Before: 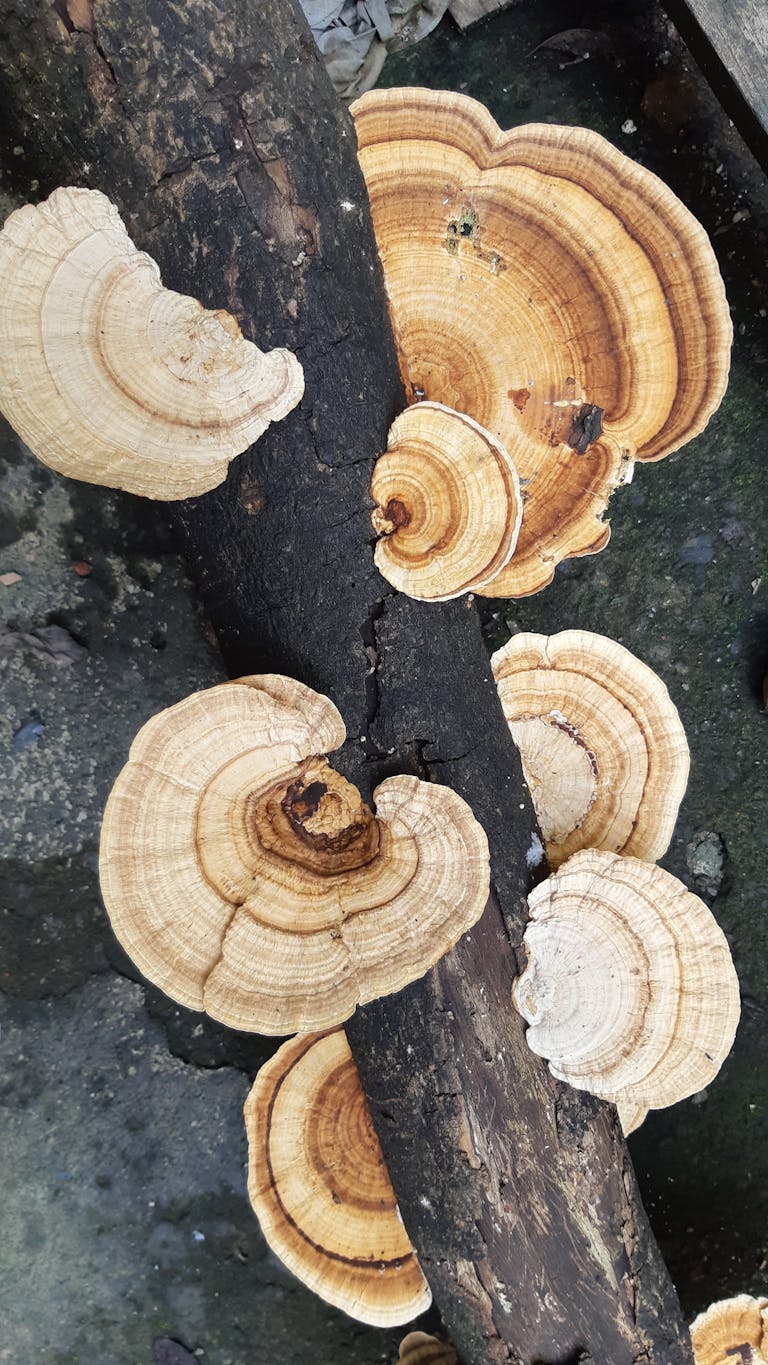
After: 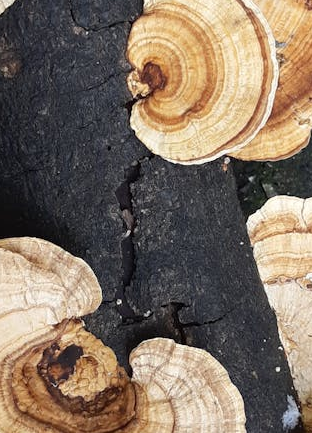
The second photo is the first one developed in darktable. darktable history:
crop: left 31.865%, top 32.022%, right 27.505%, bottom 36.189%
